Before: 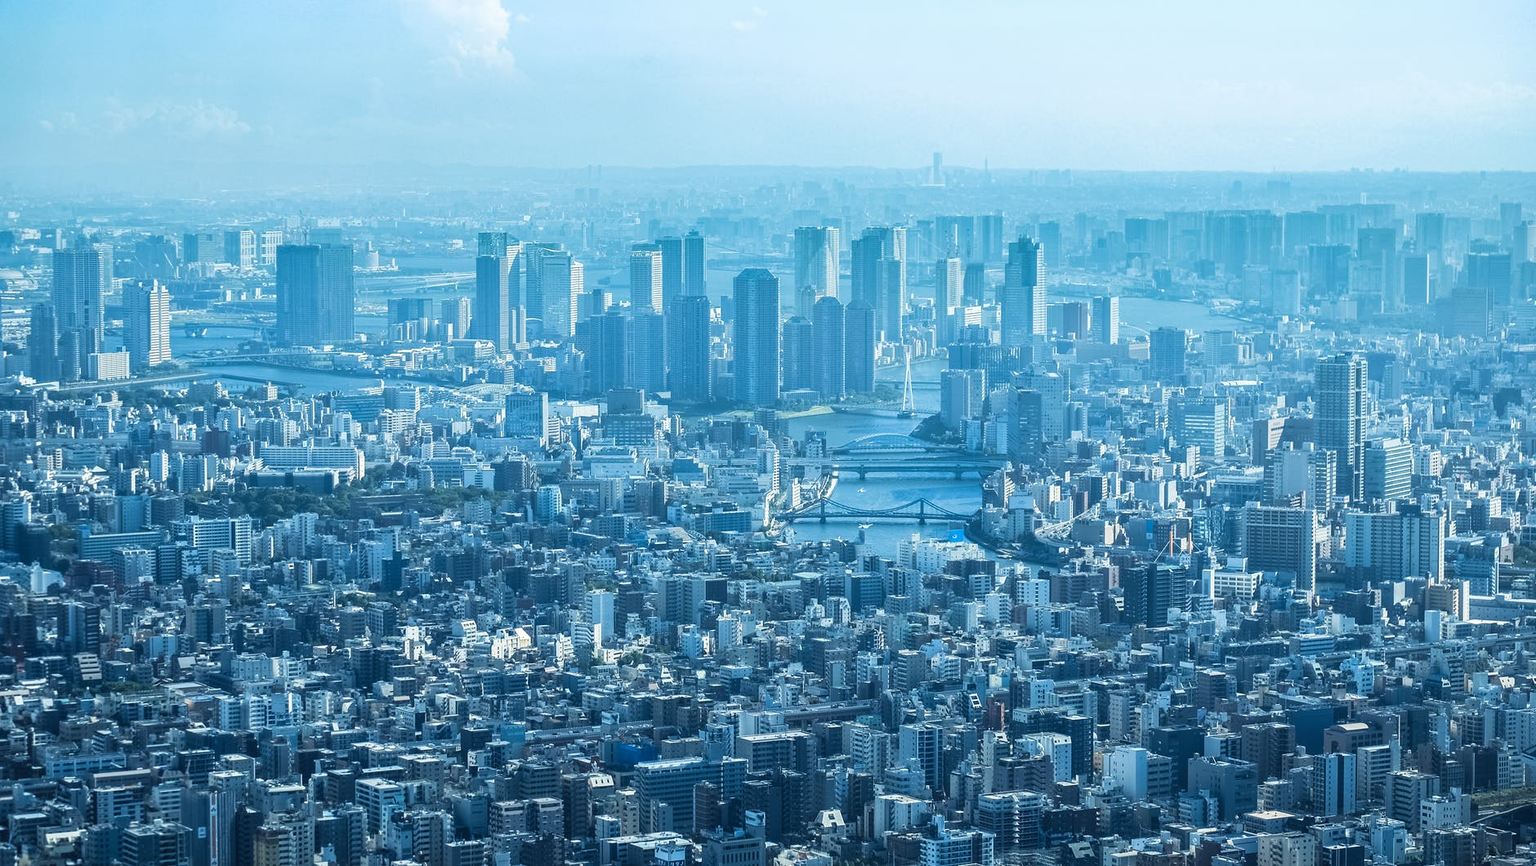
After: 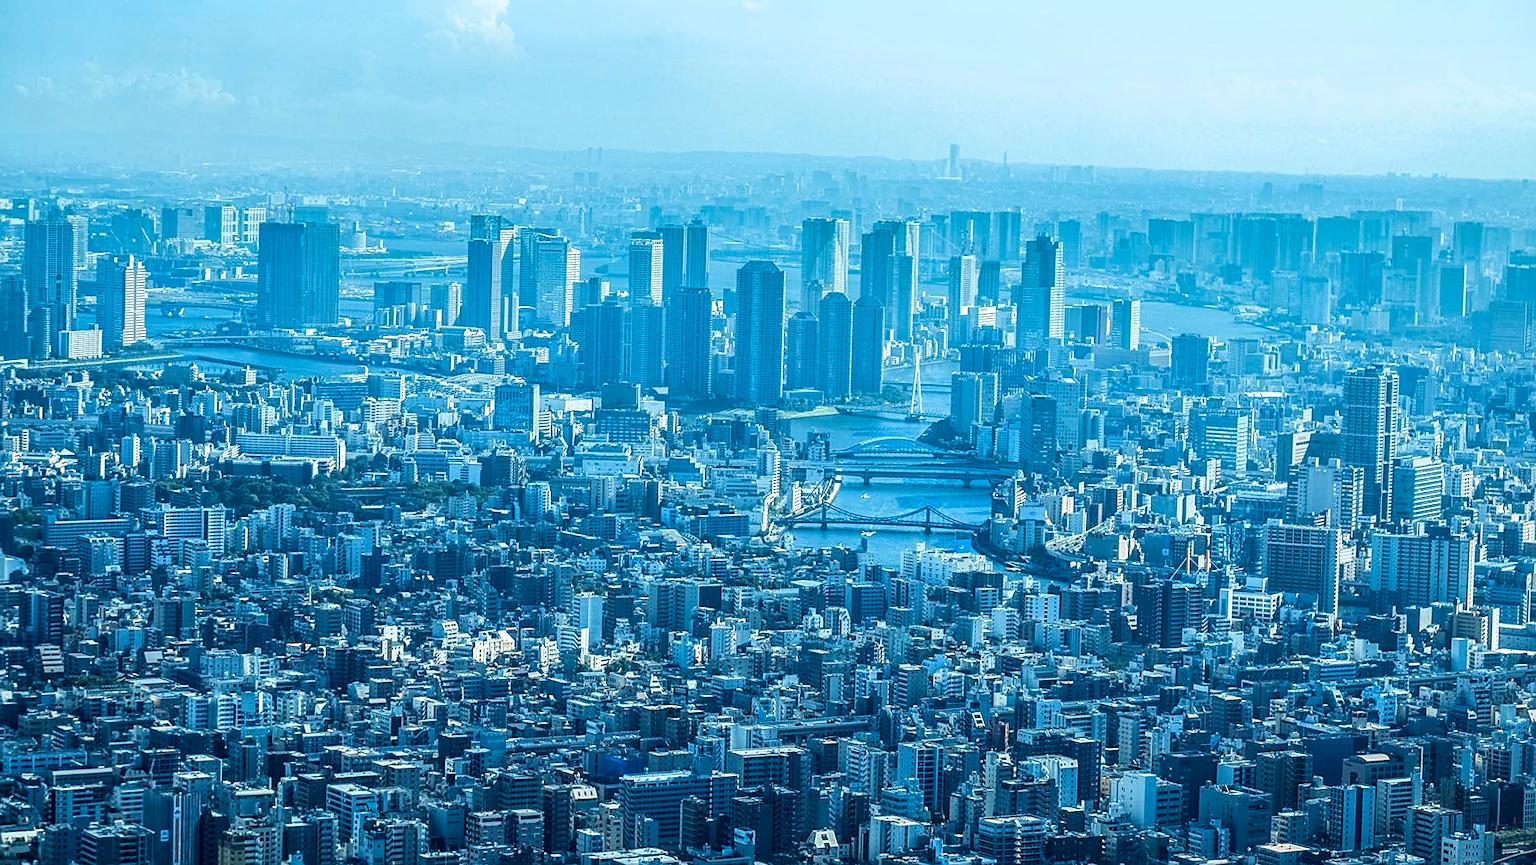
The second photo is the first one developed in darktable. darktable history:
local contrast: detail 130%
tone curve: curves: ch0 [(0, 0) (0.059, 0.027) (0.162, 0.125) (0.304, 0.279) (0.547, 0.532) (0.828, 0.815) (1, 0.983)]; ch1 [(0, 0) (0.23, 0.166) (0.34, 0.308) (0.371, 0.337) (0.429, 0.411) (0.477, 0.462) (0.499, 0.498) (0.529, 0.537) (0.559, 0.582) (0.743, 0.798) (1, 1)]; ch2 [(0, 0) (0.431, 0.414) (0.498, 0.503) (0.524, 0.528) (0.568, 0.546) (0.6, 0.597) (0.634, 0.645) (0.728, 0.742) (1, 1)], color space Lab, independent channels, preserve colors none
crop and rotate: angle -1.56°
sharpen: amount 0.491
